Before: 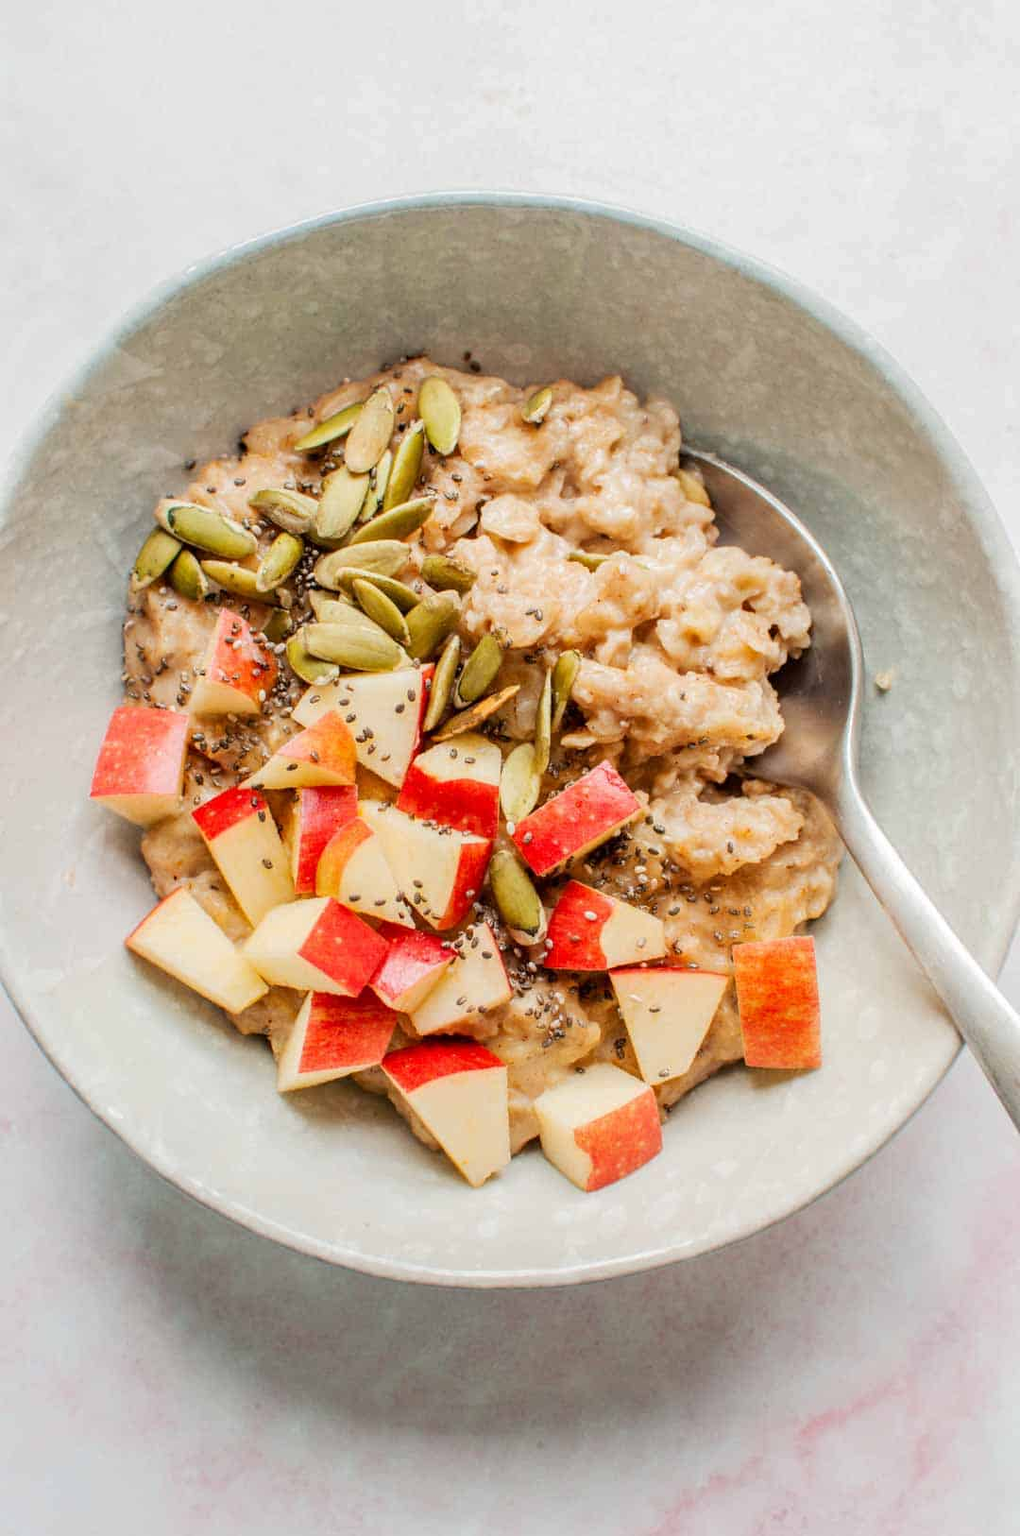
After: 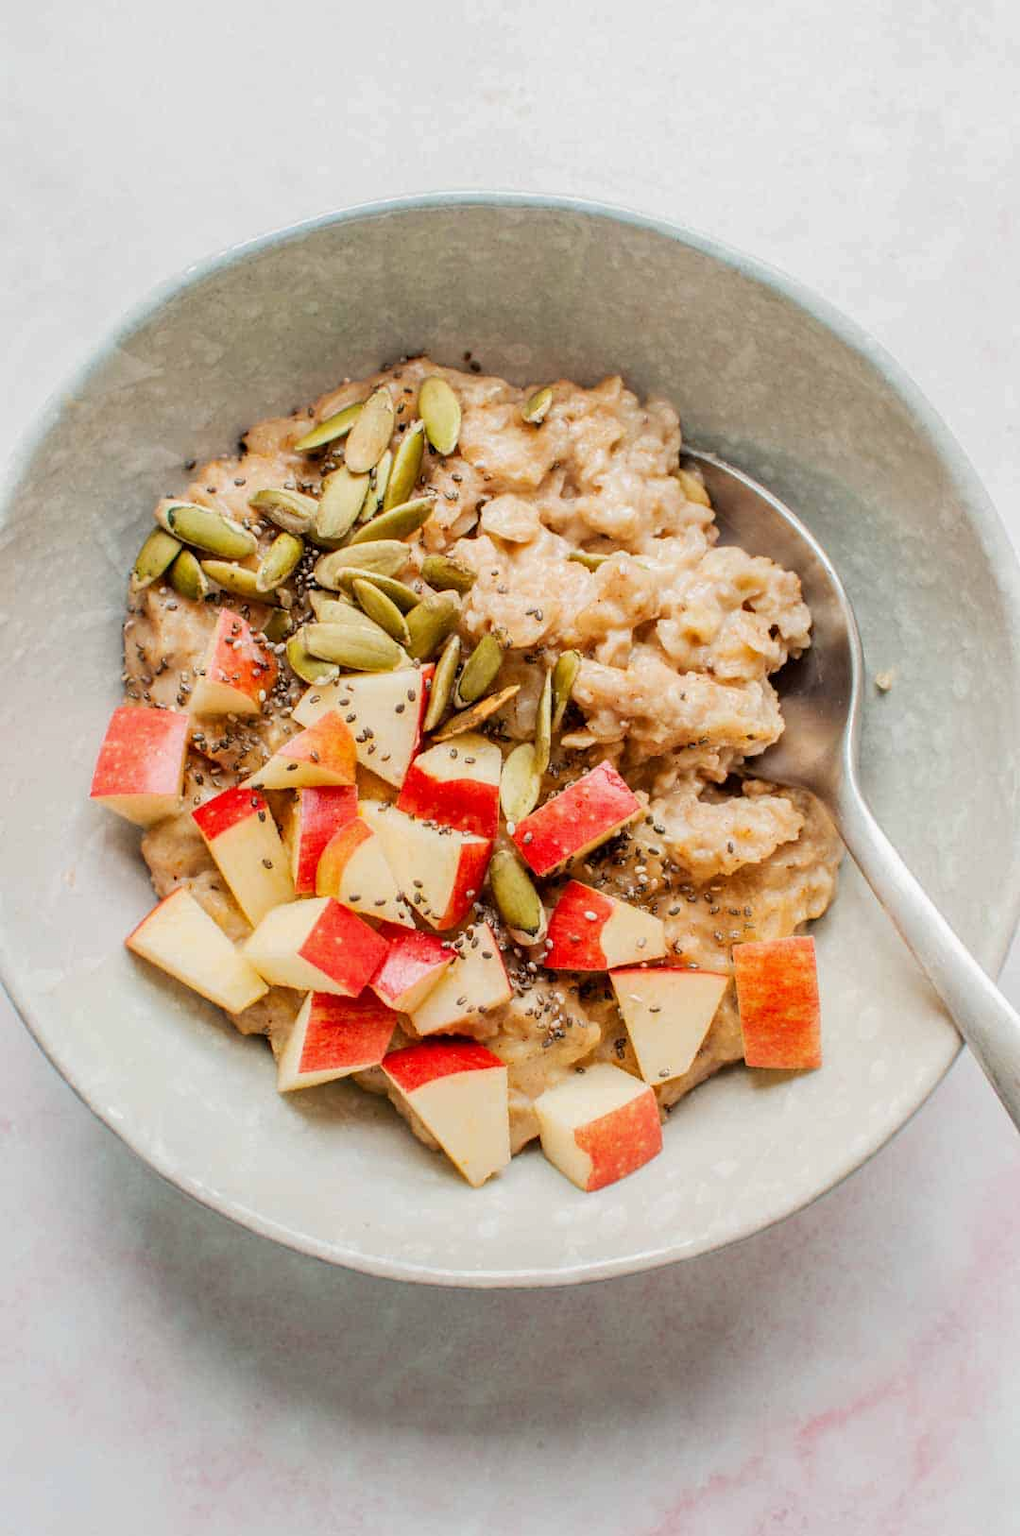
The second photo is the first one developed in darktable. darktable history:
exposure: exposure -0.069 EV, compensate highlight preservation false
